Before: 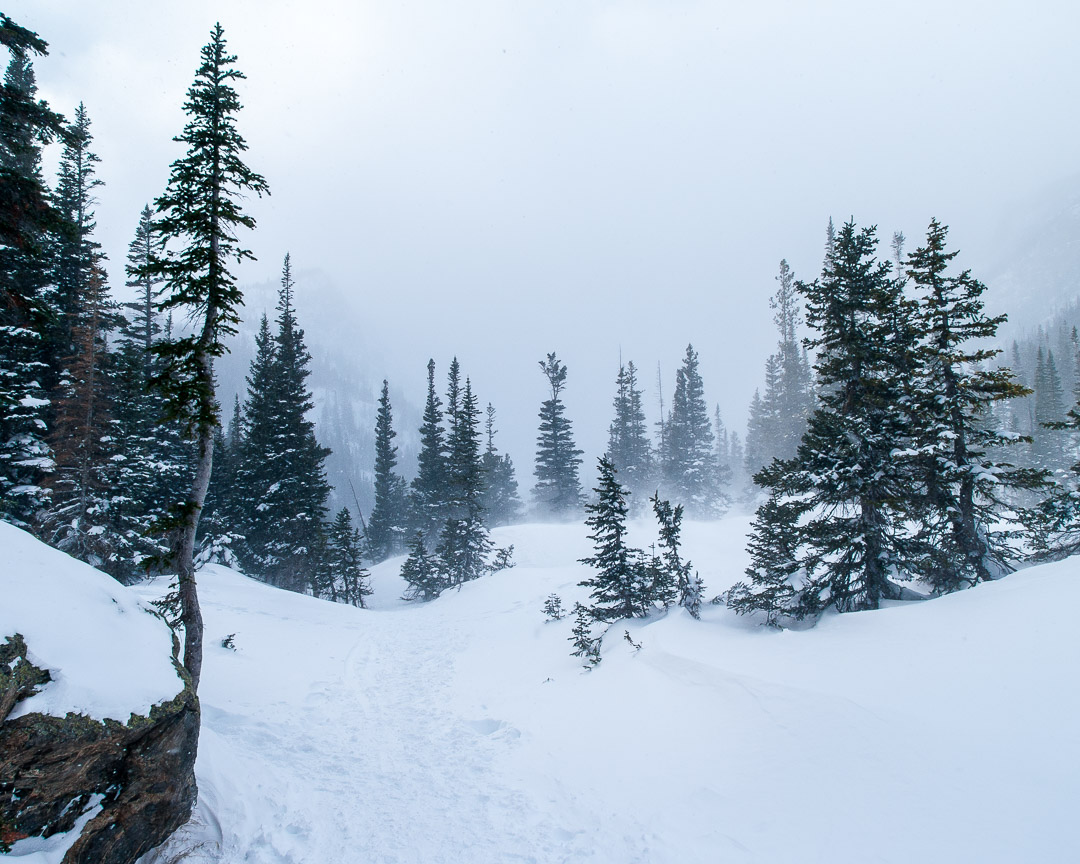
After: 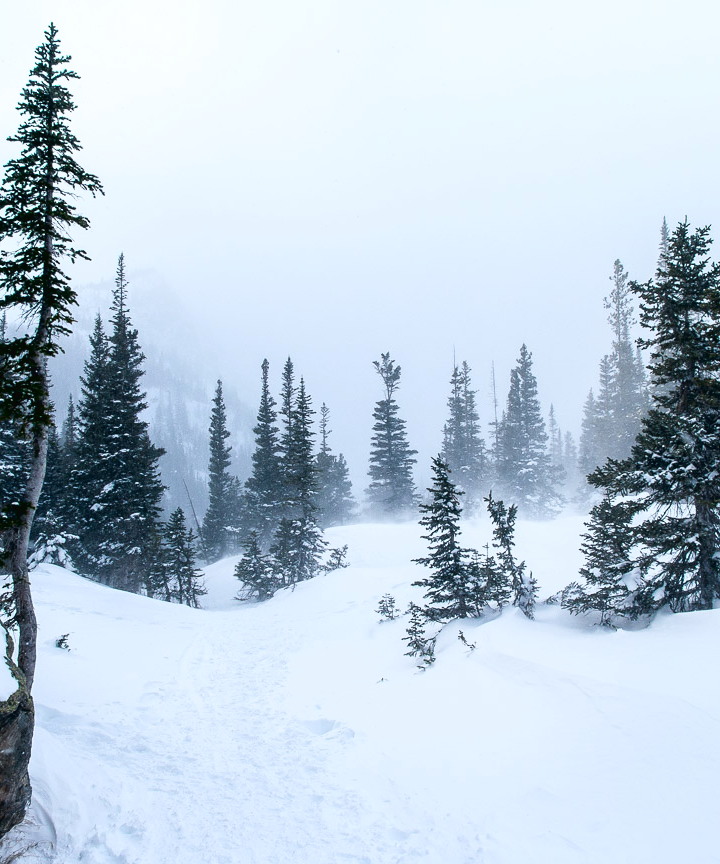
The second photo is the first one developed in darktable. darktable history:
tone curve: curves: ch0 [(0, 0) (0.003, 0.022) (0.011, 0.025) (0.025, 0.025) (0.044, 0.029) (0.069, 0.042) (0.1, 0.068) (0.136, 0.118) (0.177, 0.176) (0.224, 0.233) (0.277, 0.299) (0.335, 0.371) (0.399, 0.448) (0.468, 0.526) (0.543, 0.605) (0.623, 0.684) (0.709, 0.775) (0.801, 0.869) (0.898, 0.957) (1, 1)], color space Lab, independent channels, preserve colors none
crop: left 15.375%, right 17.897%
